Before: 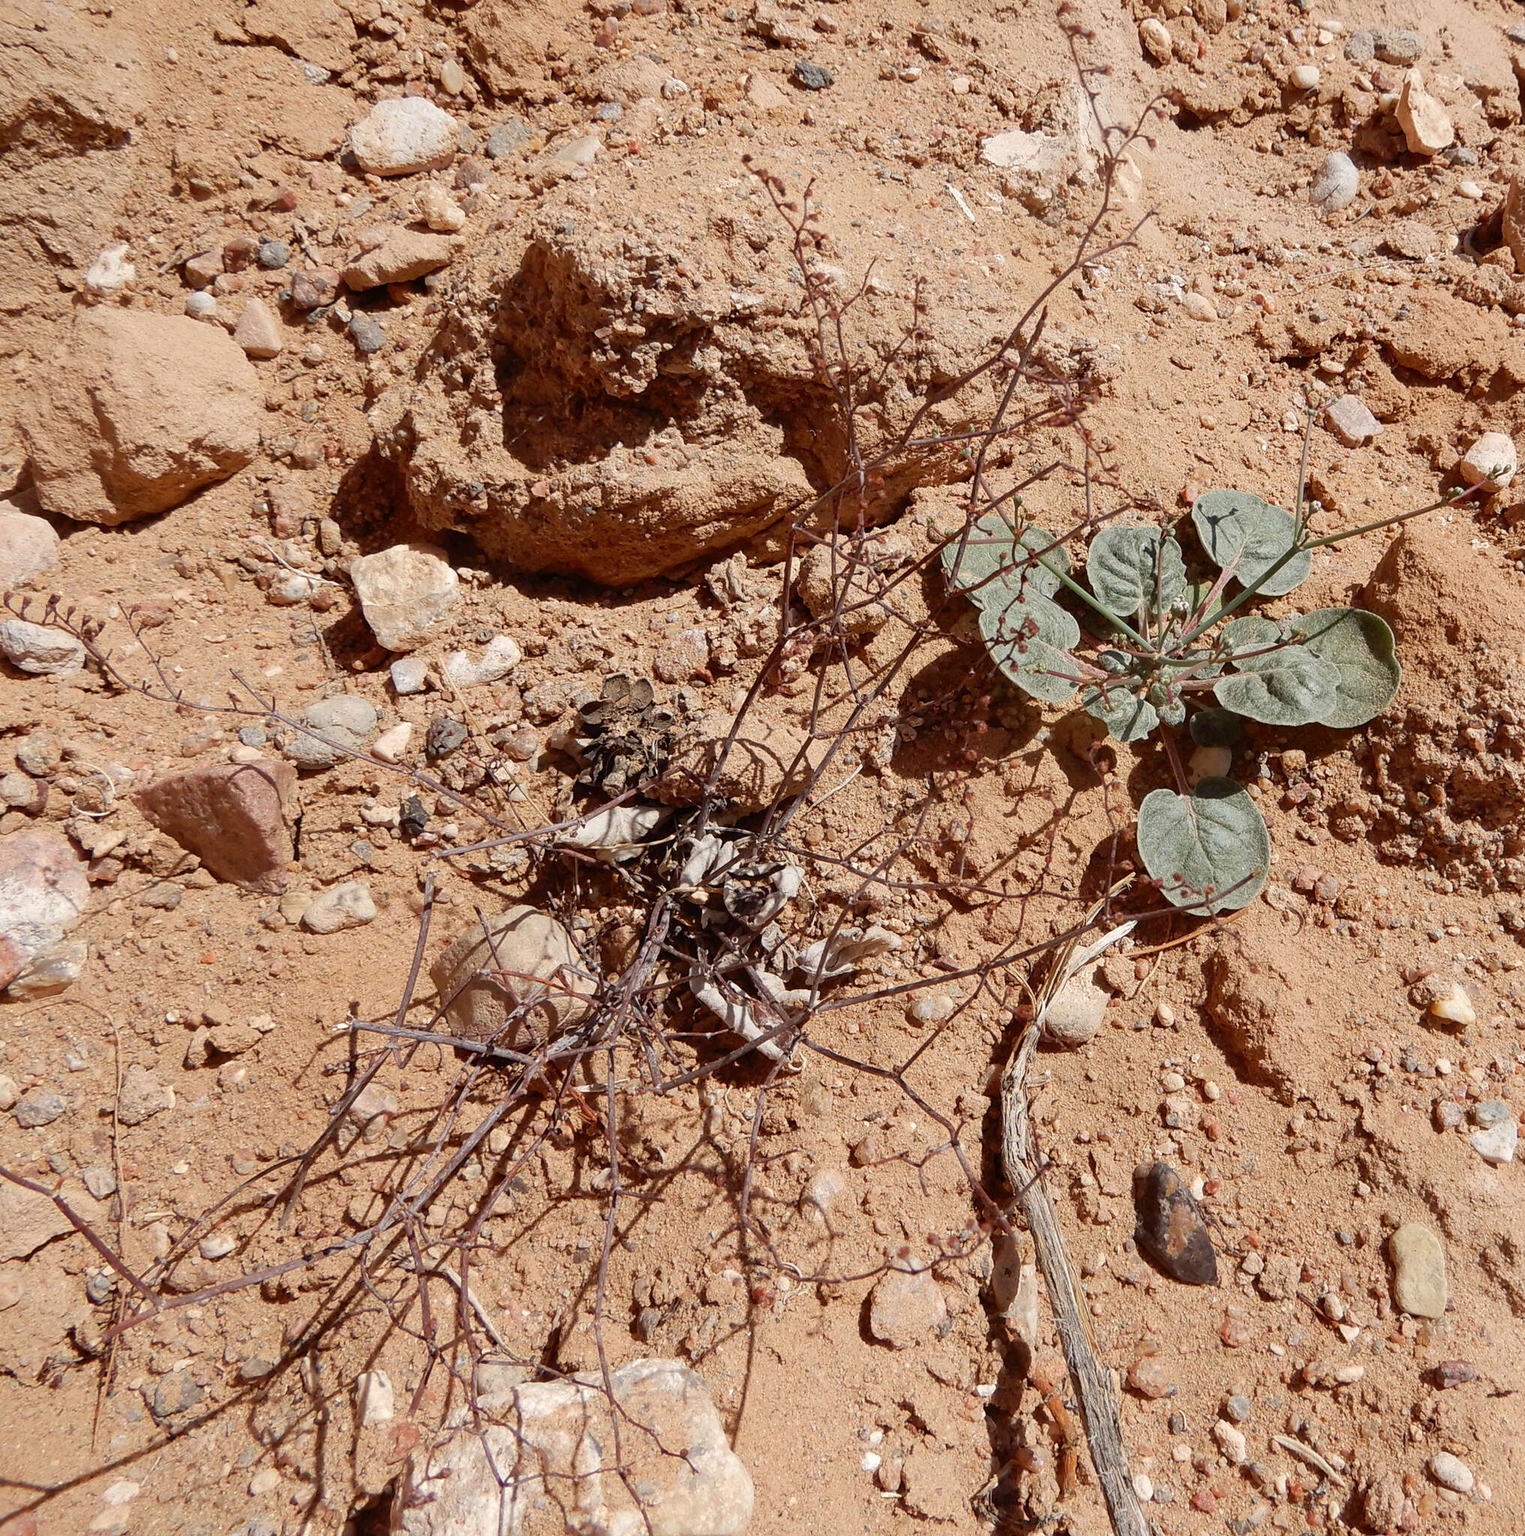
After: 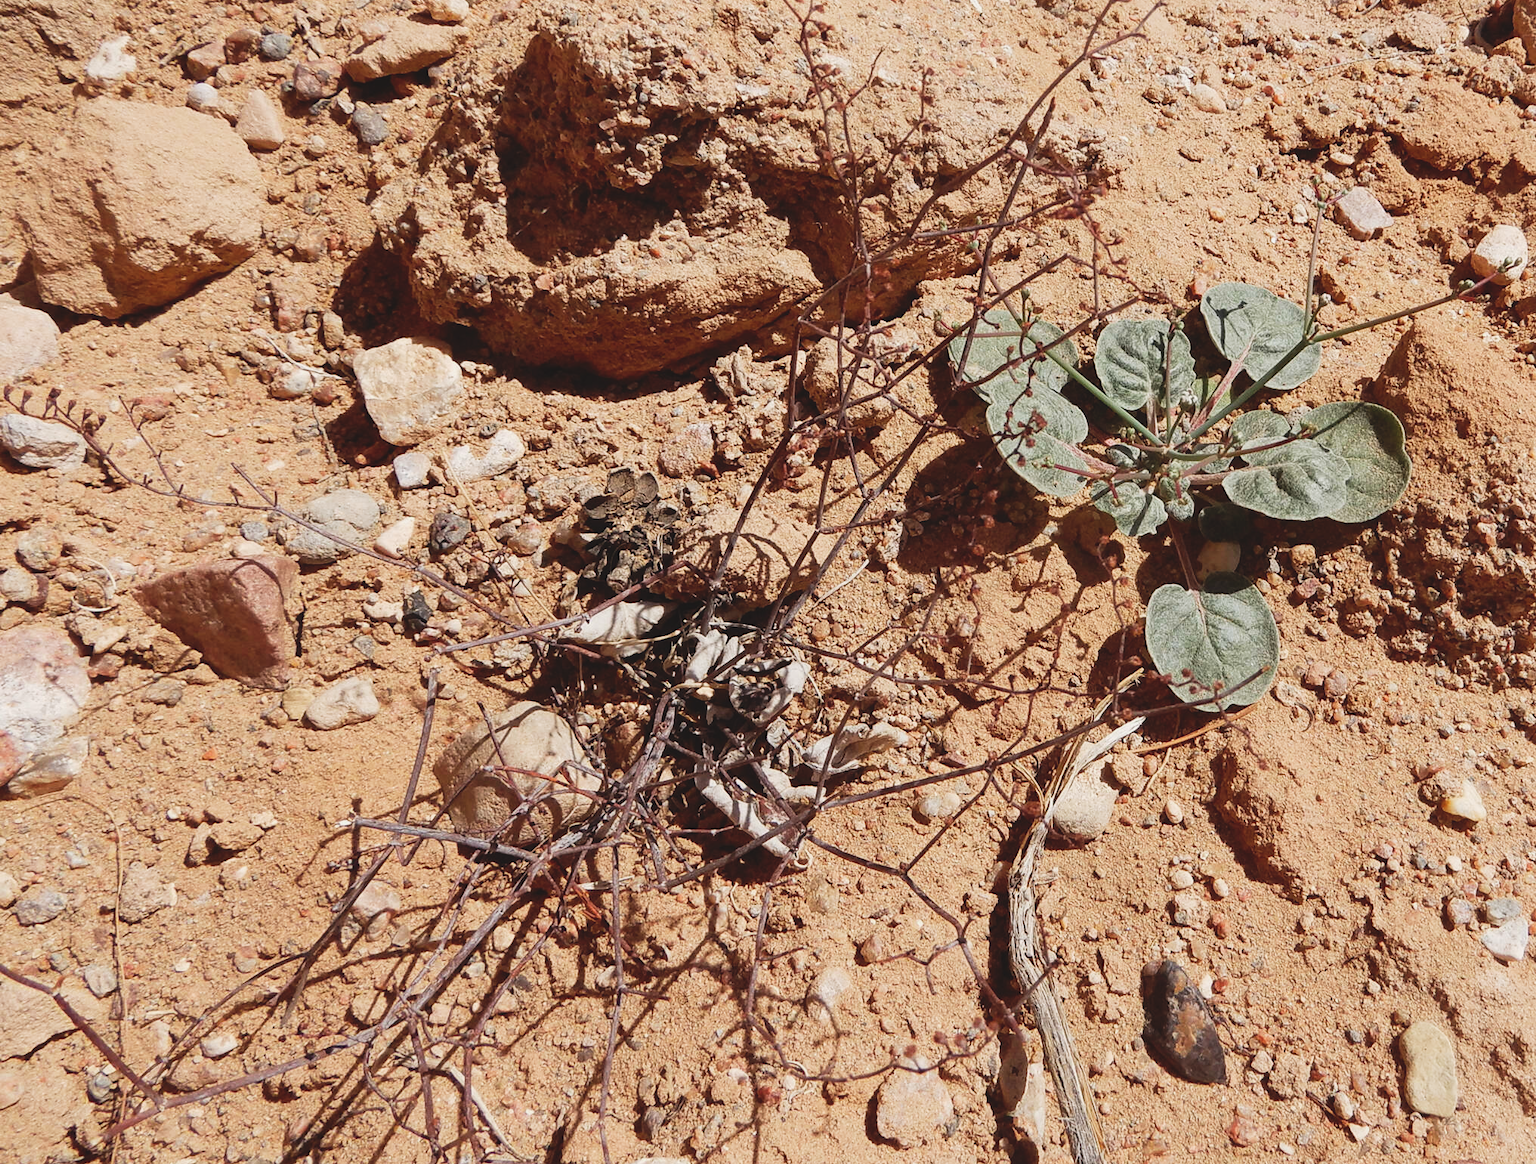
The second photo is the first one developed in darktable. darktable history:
tone curve: curves: ch0 [(0, 0.084) (0.155, 0.169) (0.46, 0.466) (0.751, 0.788) (1, 0.961)]; ch1 [(0, 0) (0.43, 0.408) (0.476, 0.469) (0.505, 0.503) (0.553, 0.563) (0.592, 0.581) (0.631, 0.625) (1, 1)]; ch2 [(0, 0) (0.505, 0.495) (0.55, 0.557) (0.583, 0.573) (1, 1)], preserve colors none
crop: top 13.649%, bottom 11.106%
